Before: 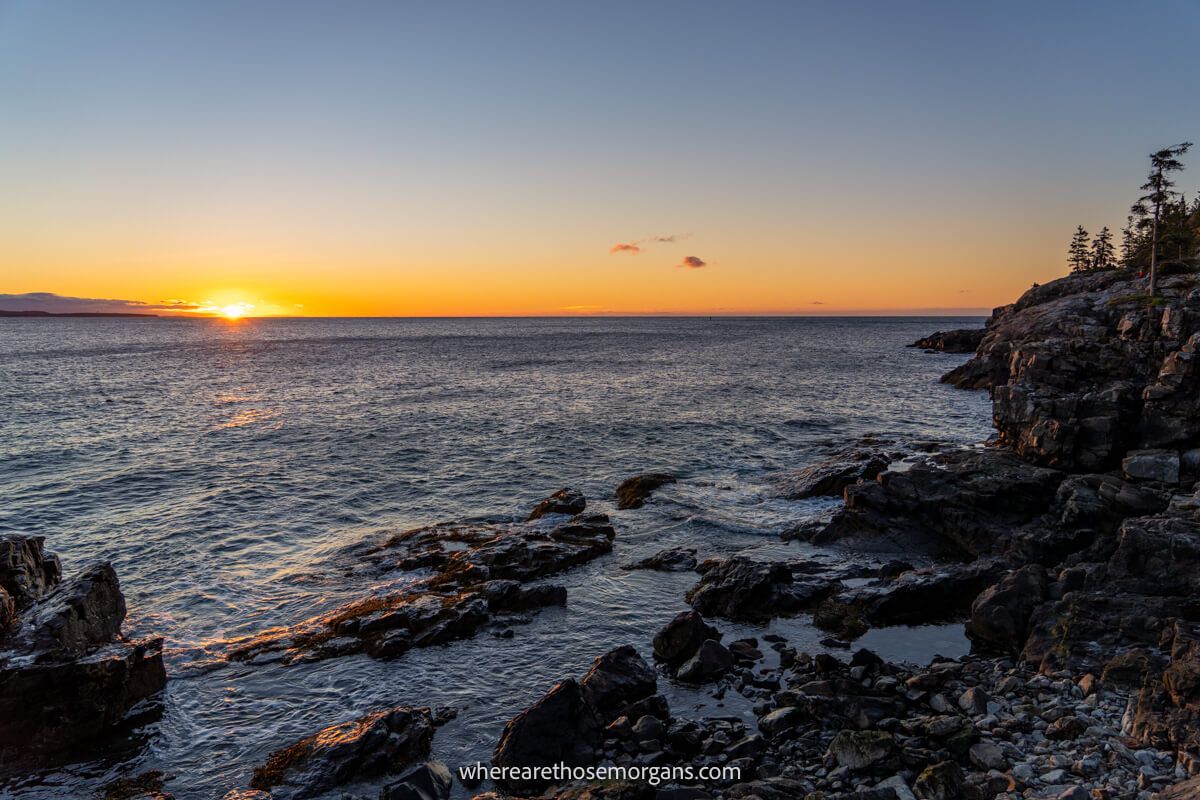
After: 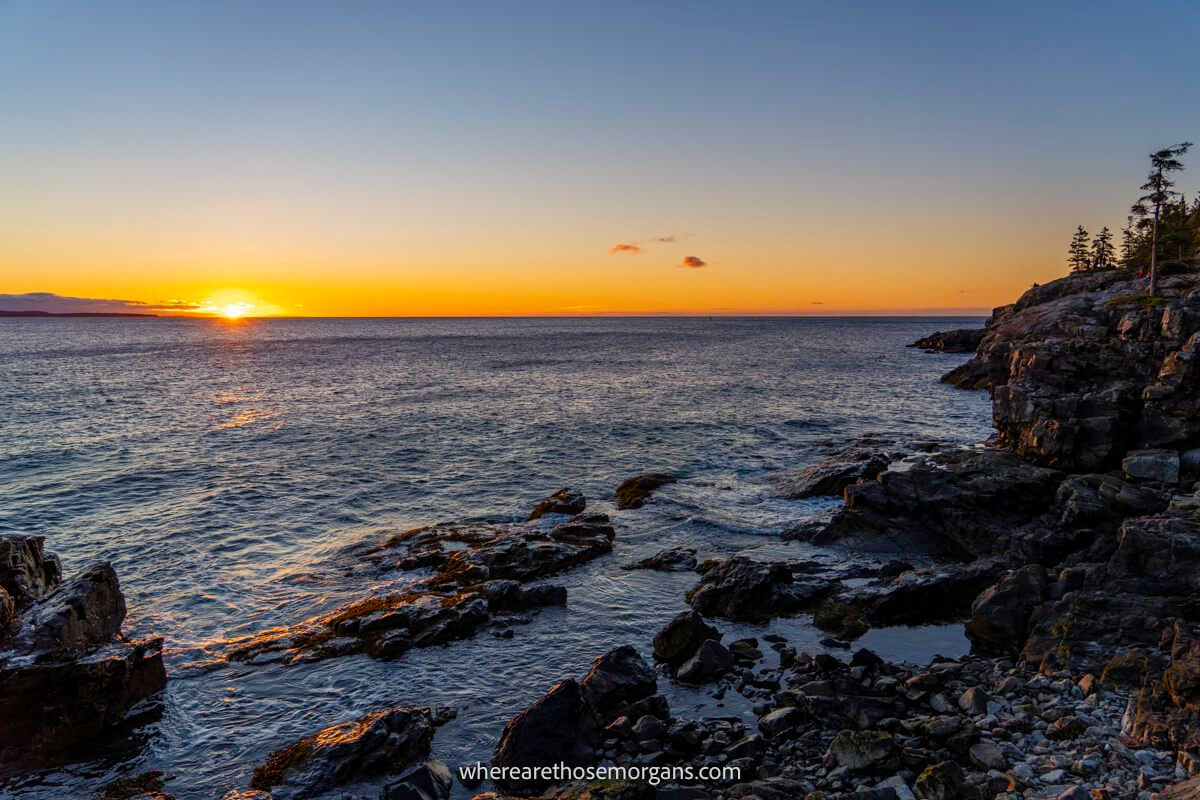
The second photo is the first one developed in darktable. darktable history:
color balance rgb: perceptual saturation grading › global saturation 34.909%, perceptual saturation grading › highlights -24.982%, perceptual saturation grading › shadows 25.601%
exposure: compensate highlight preservation false
